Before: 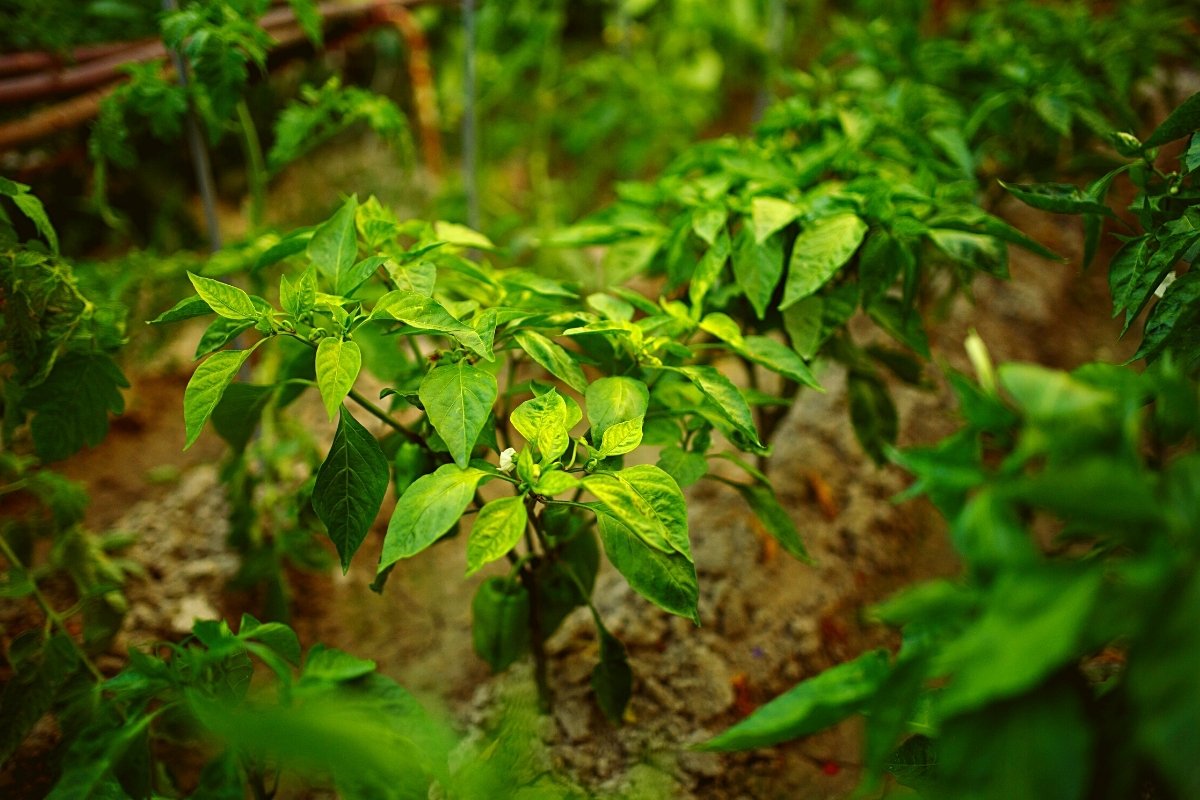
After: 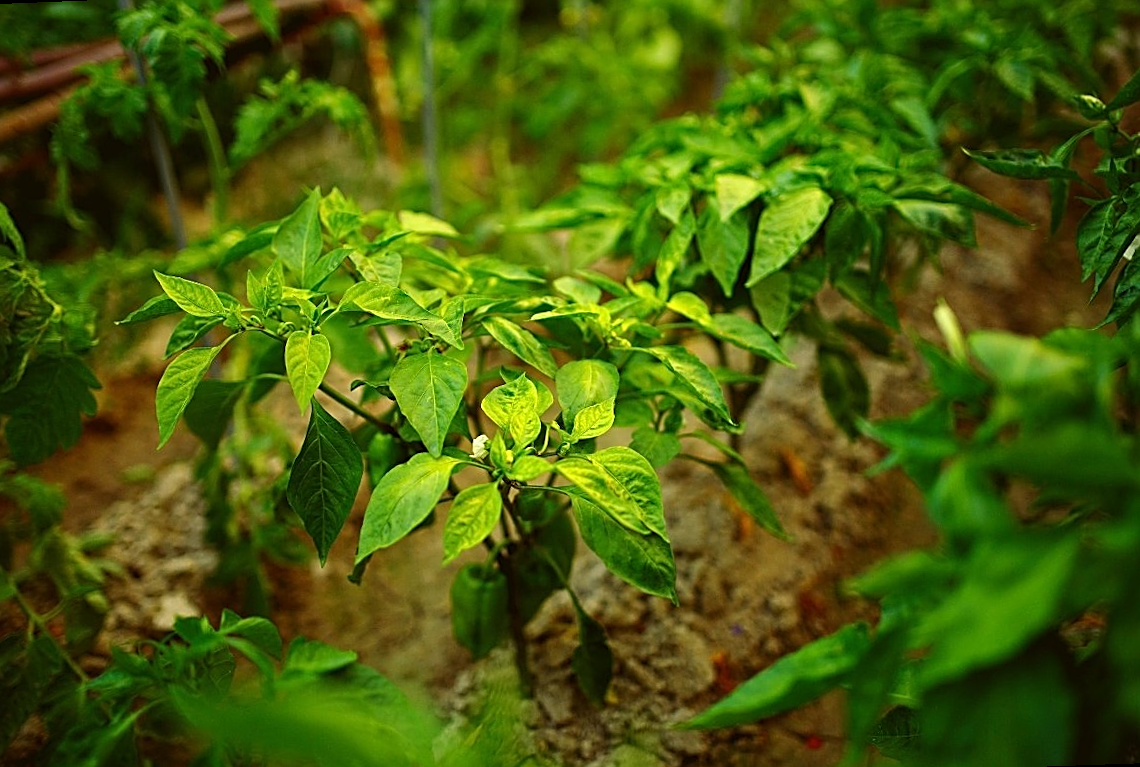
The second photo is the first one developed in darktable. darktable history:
sharpen: on, module defaults
rotate and perspective: rotation -2.12°, lens shift (vertical) 0.009, lens shift (horizontal) -0.008, automatic cropping original format, crop left 0.036, crop right 0.964, crop top 0.05, crop bottom 0.959
